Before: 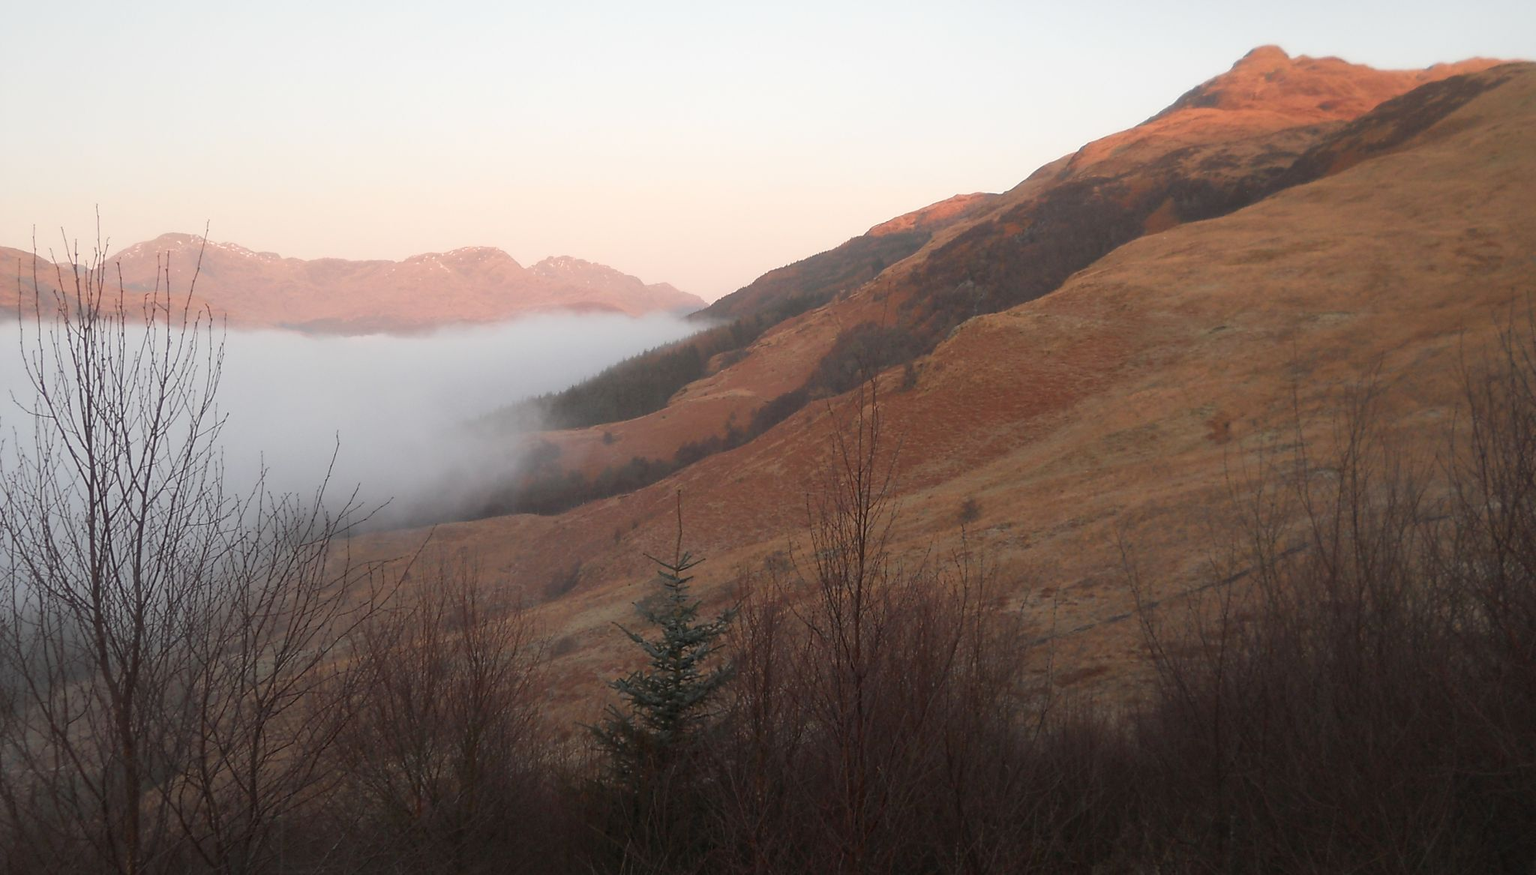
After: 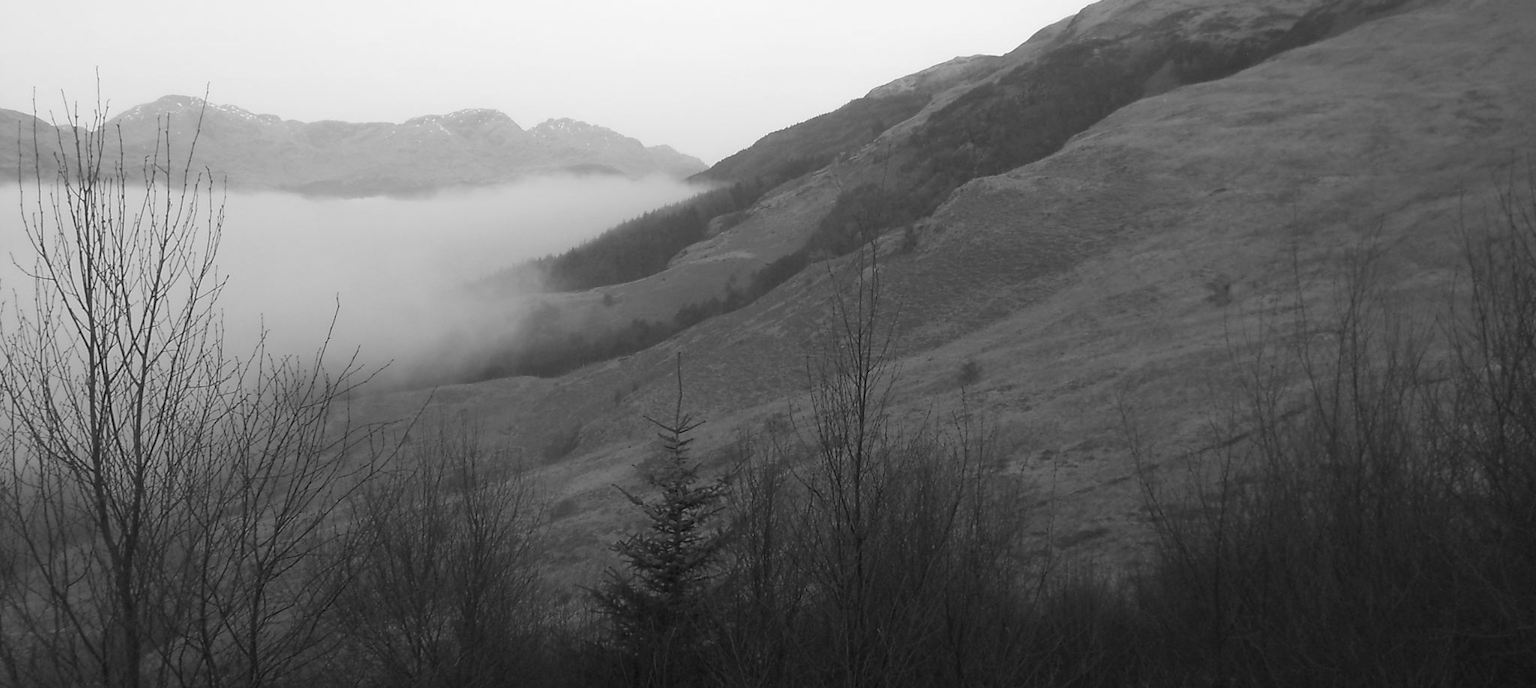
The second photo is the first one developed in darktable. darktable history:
crop and rotate: top 15.774%, bottom 5.506%
monochrome: a 0, b 0, size 0.5, highlights 0.57
